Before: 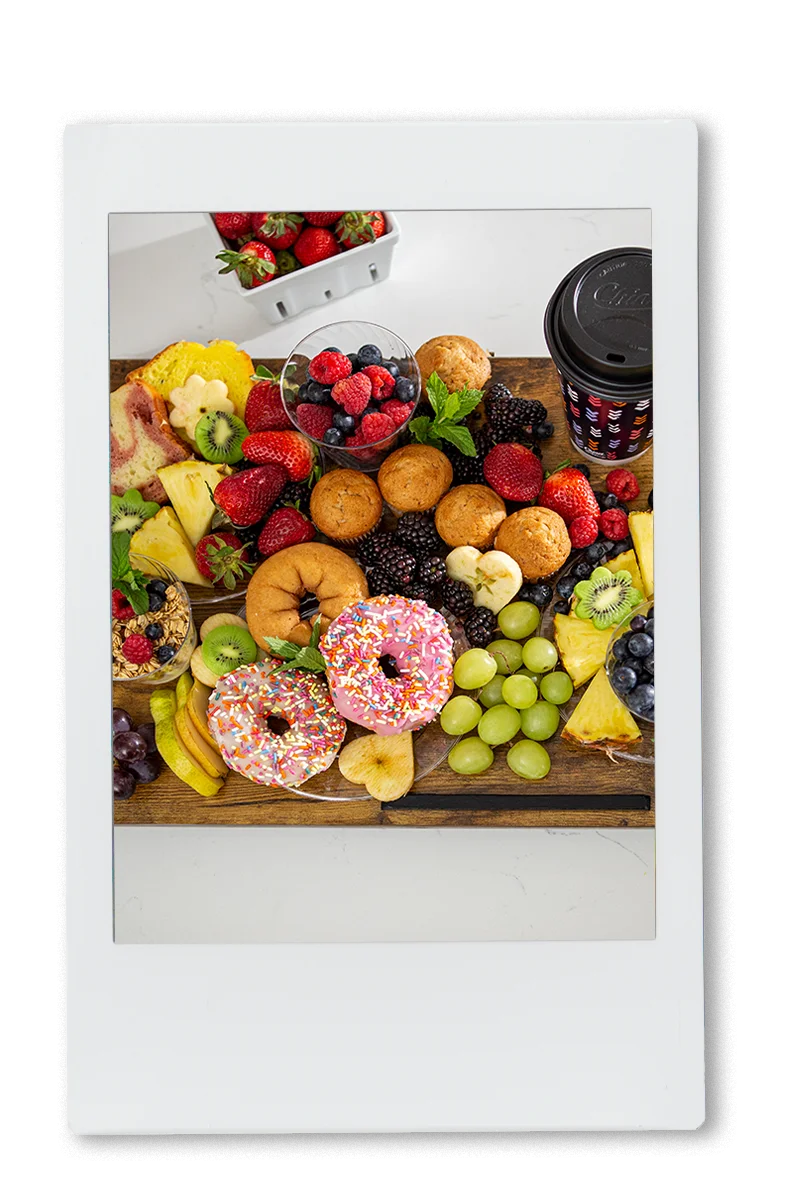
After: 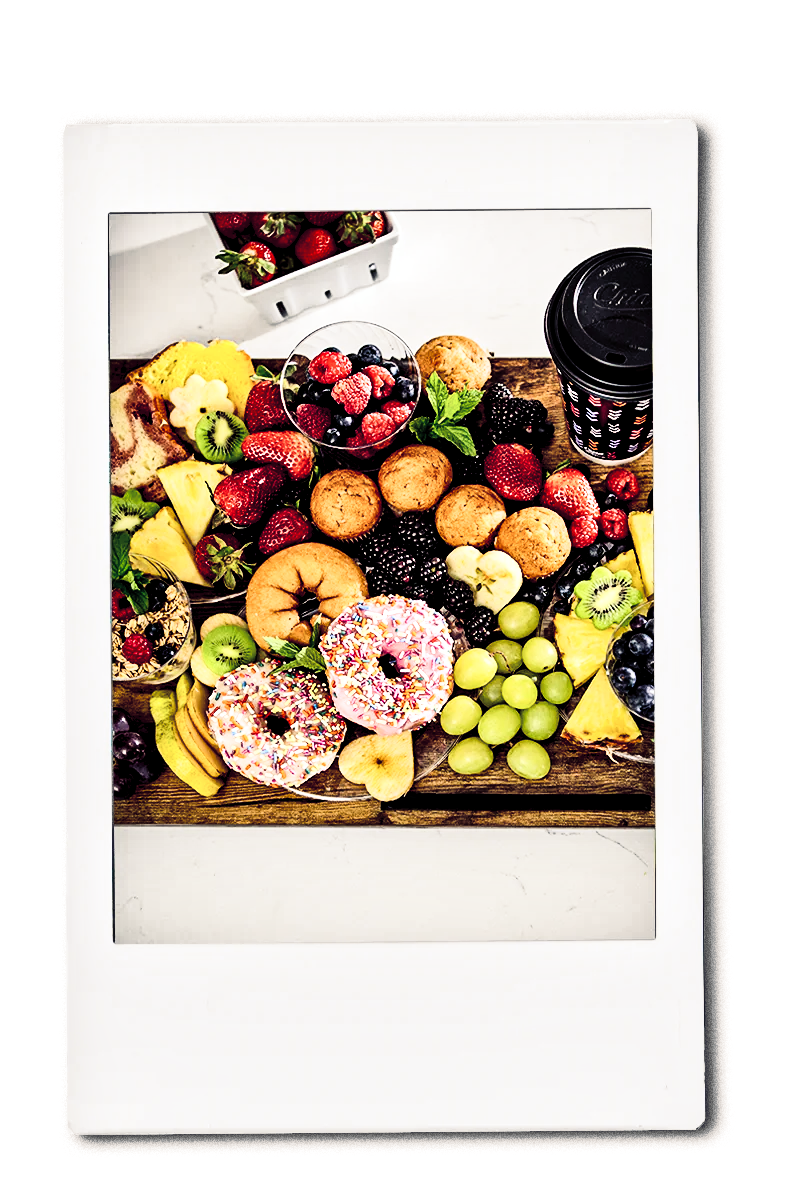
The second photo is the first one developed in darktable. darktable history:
color correction: saturation 0.85
tone curve: curves: ch0 [(0, 0) (0.07, 0.057) (0.15, 0.177) (0.352, 0.445) (0.59, 0.703) (0.857, 0.908) (1, 1)], color space Lab, linked channels
color balance: lift [0.97, 1, 1, 1], gamma [1.03, 1, 1, 1]
split-toning: shadows › hue 255.6°, shadows › saturation 0.66, highlights › hue 43.2°, highlights › saturation 0.68, balance -50.1 | blend: blend mode lighten, opacity 100%; mask: uniform (no mask)
base curve: curves: ch0 [(0, 0) (0.026, 0.03) (0.109, 0.232) (0.351, 0.748) (0.669, 0.968) (1, 1)]
global tonemap: drago (1, 100), detail 1
shadows and highlights: highlights color adjustment 0%, soften with gaussian
exposure: exposure -2.002 EV
contrast equalizer: y [[0.511, 0.558, 0.631, 0.632, 0.559, 0.512], [0.5 ×6], [0.507, 0.559, 0.627, 0.644, 0.647, 0.647], [0 ×6], [0 ×6]] | blend: blend mode average, opacity 100%; mask: uniform (no mask)
highpass: sharpness 9.84%, contrast boost 9.94% | blend: blend mode overlay, opacity 100%; mask: uniform (no mask)
contrast brightness saturation: contrast 0.26, brightness 0.02, saturation 0.87
